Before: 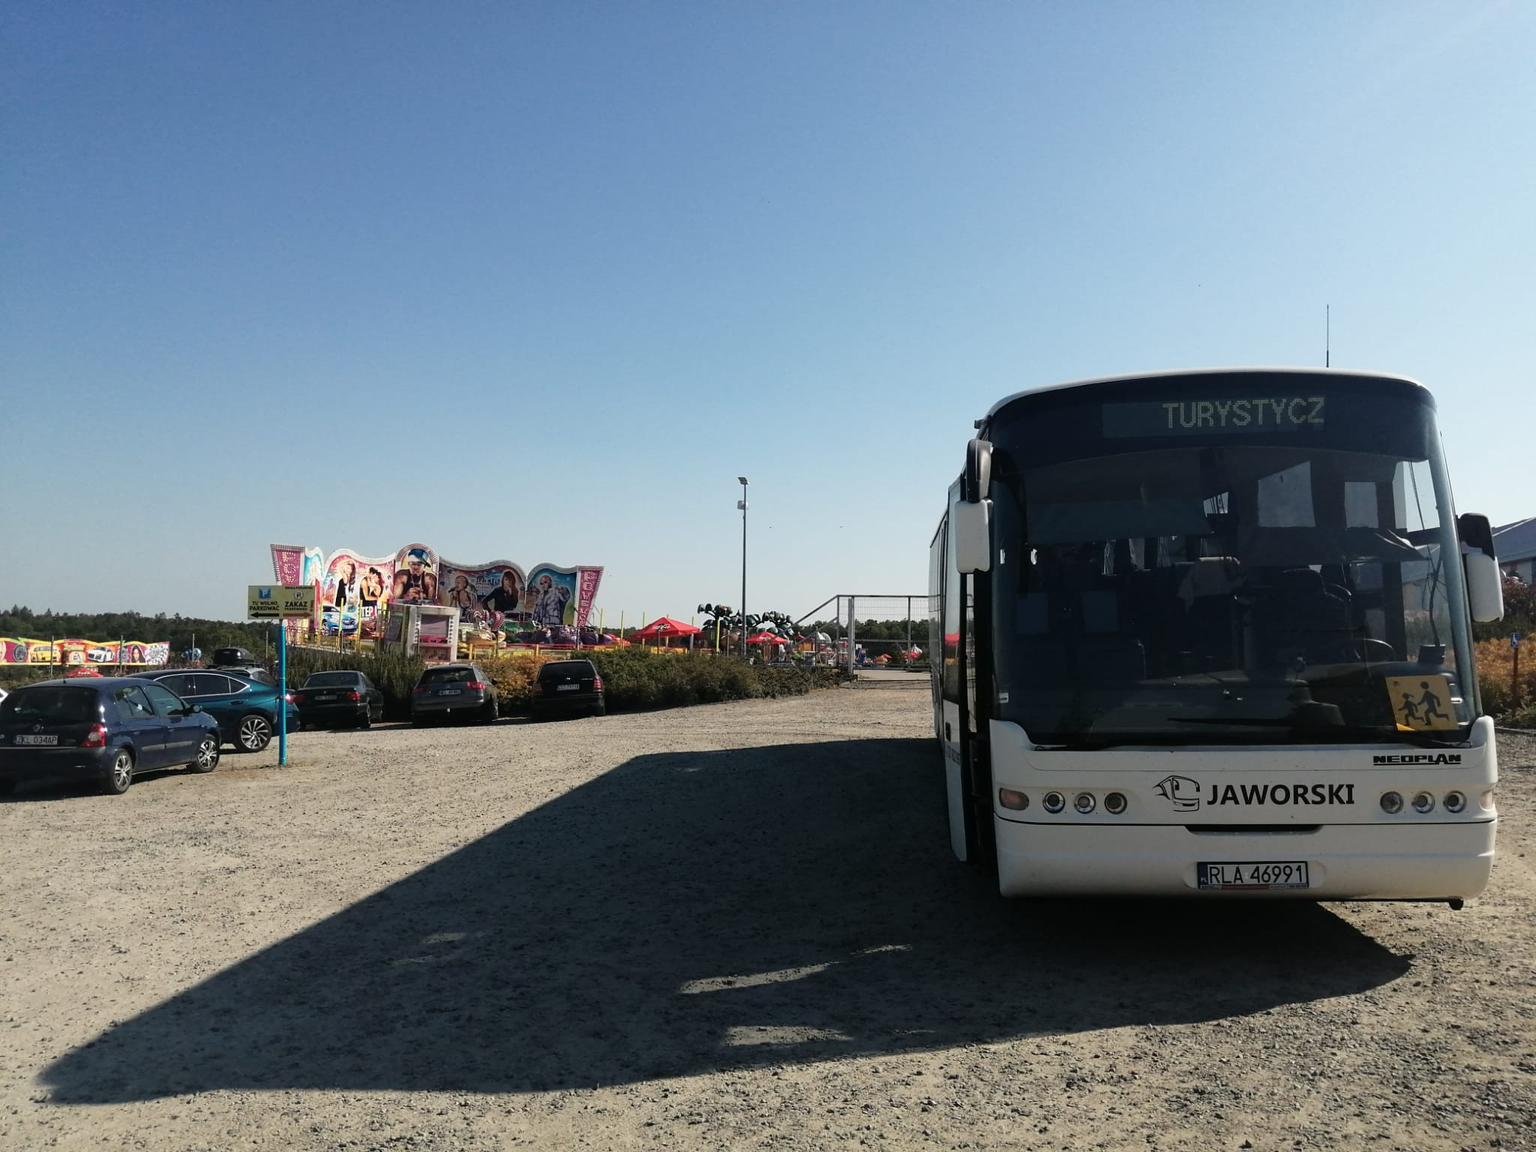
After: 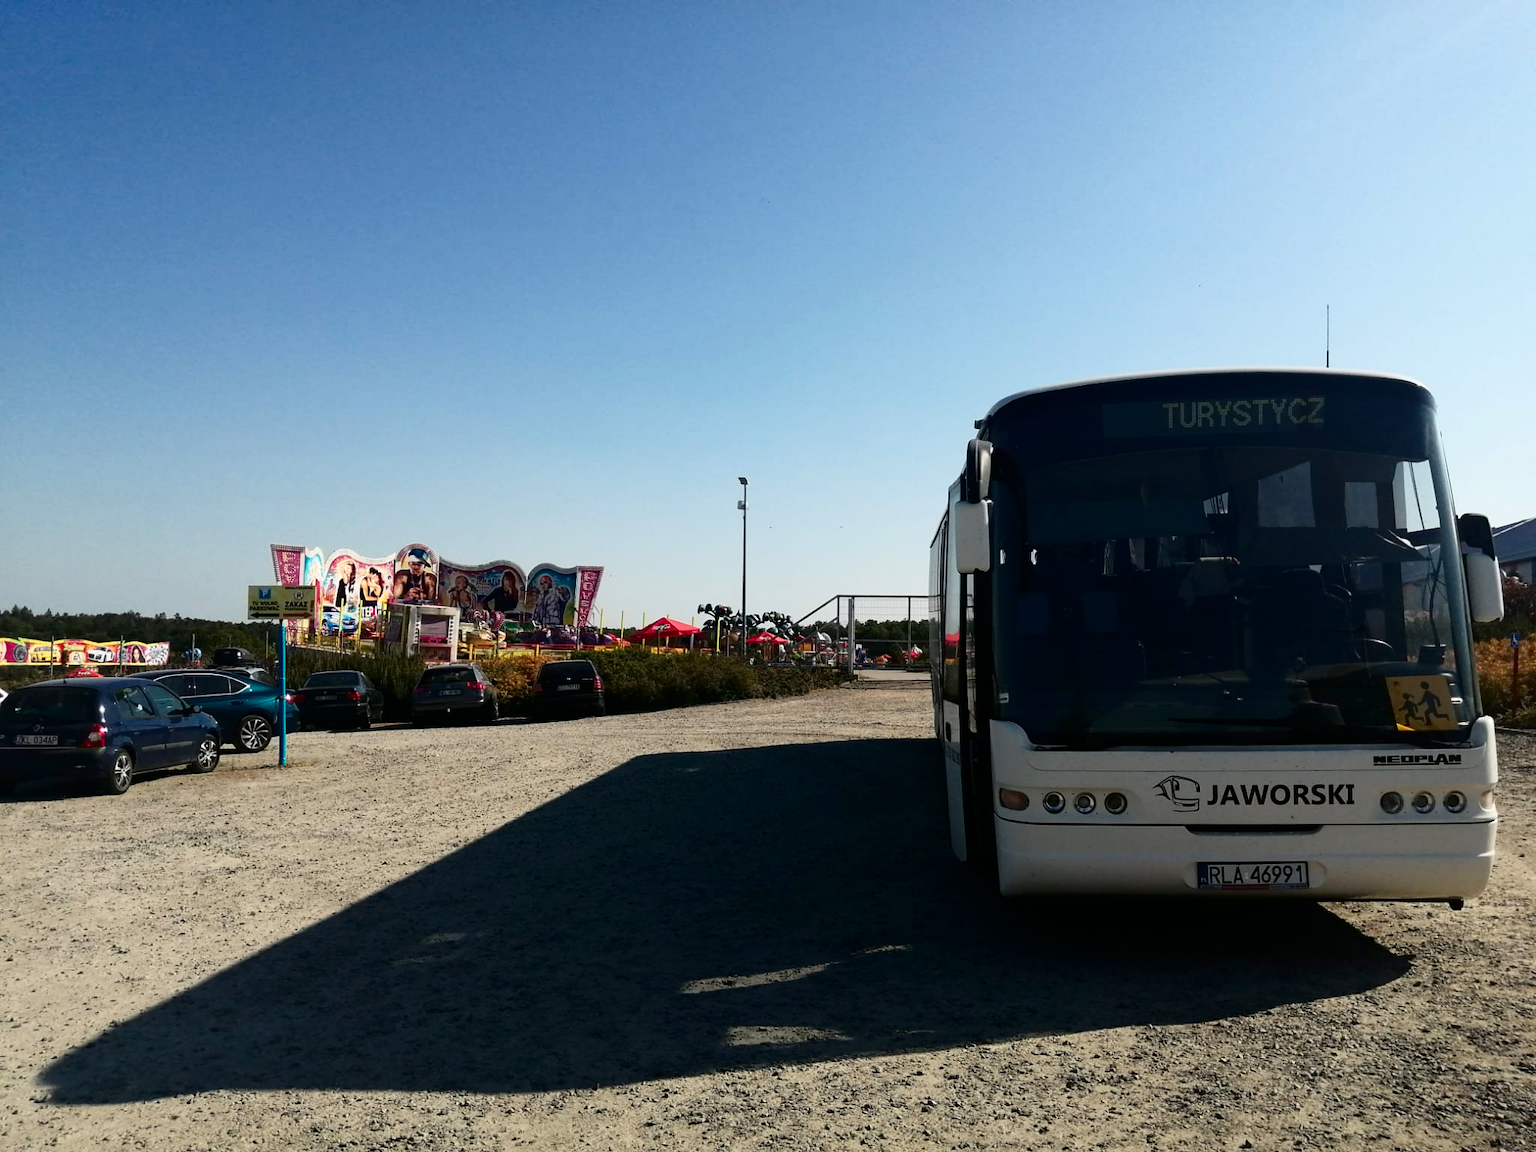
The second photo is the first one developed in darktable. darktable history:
contrast brightness saturation: contrast 0.193, brightness -0.1, saturation 0.21
